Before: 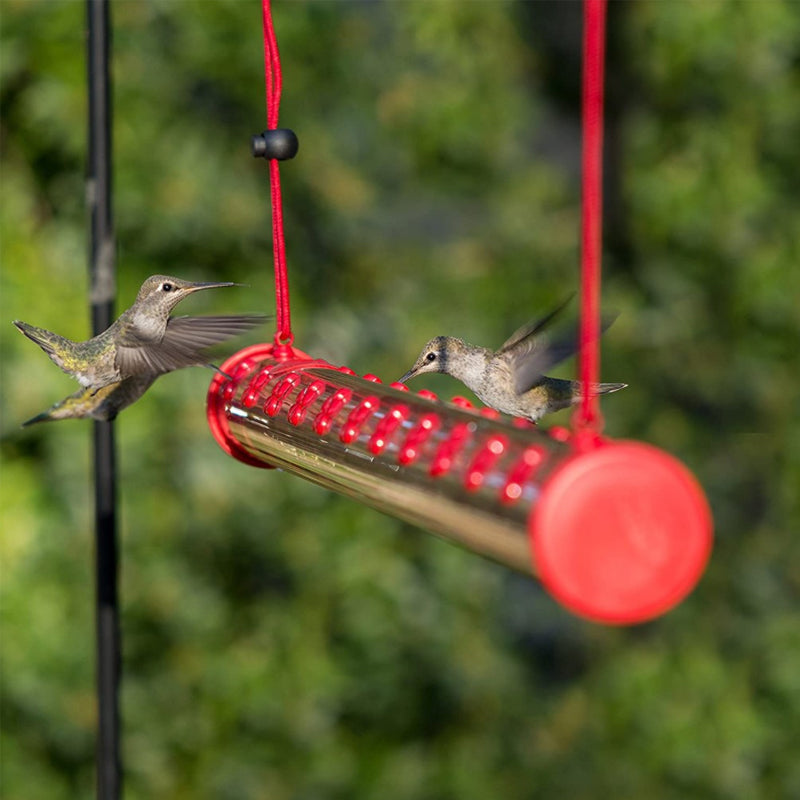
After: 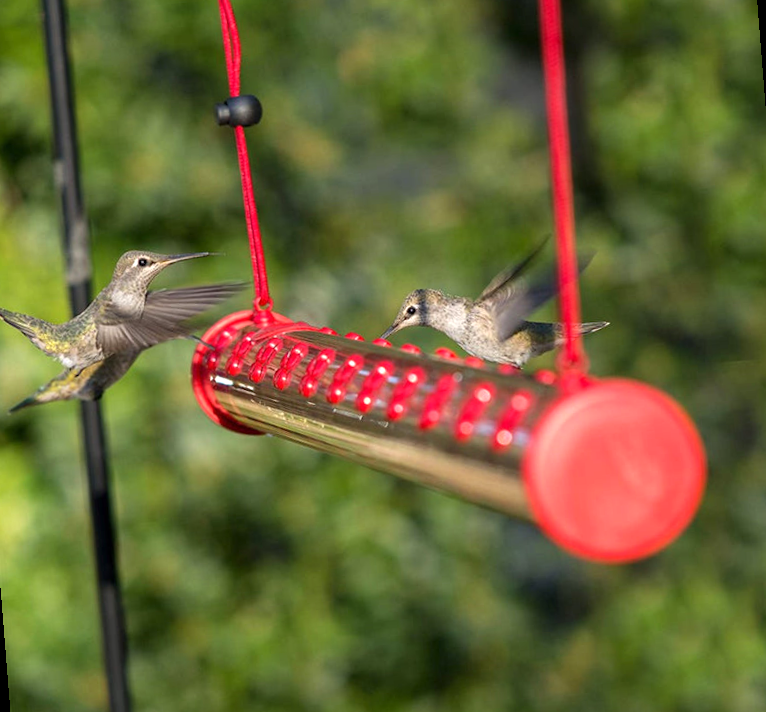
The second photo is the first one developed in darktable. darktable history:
exposure: exposure 0.4 EV, compensate highlight preservation false
rotate and perspective: rotation -4.57°, crop left 0.054, crop right 0.944, crop top 0.087, crop bottom 0.914
